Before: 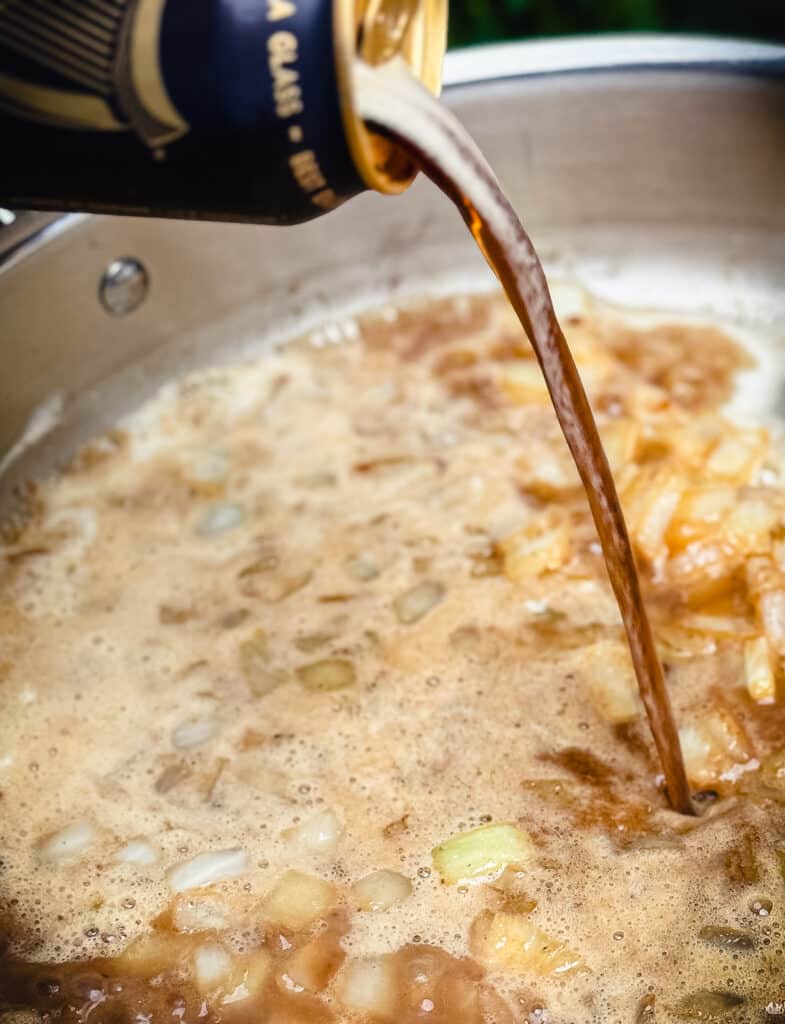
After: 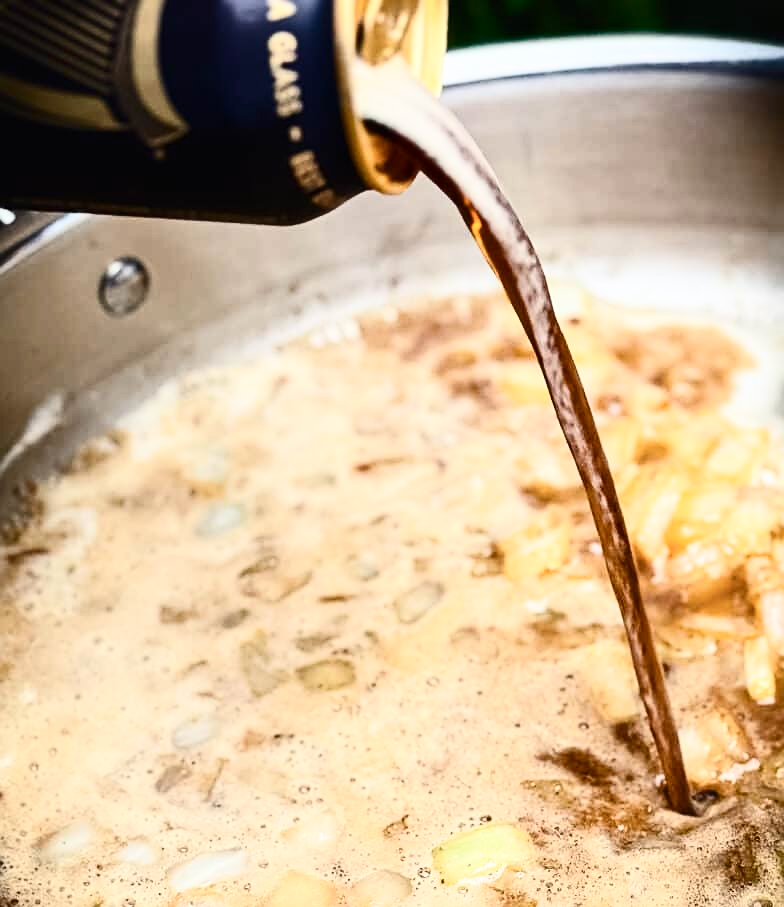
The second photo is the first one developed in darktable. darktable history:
crop and rotate: top 0%, bottom 11.345%
contrast brightness saturation: contrast 0.389, brightness 0.115
sharpen: on, module defaults
